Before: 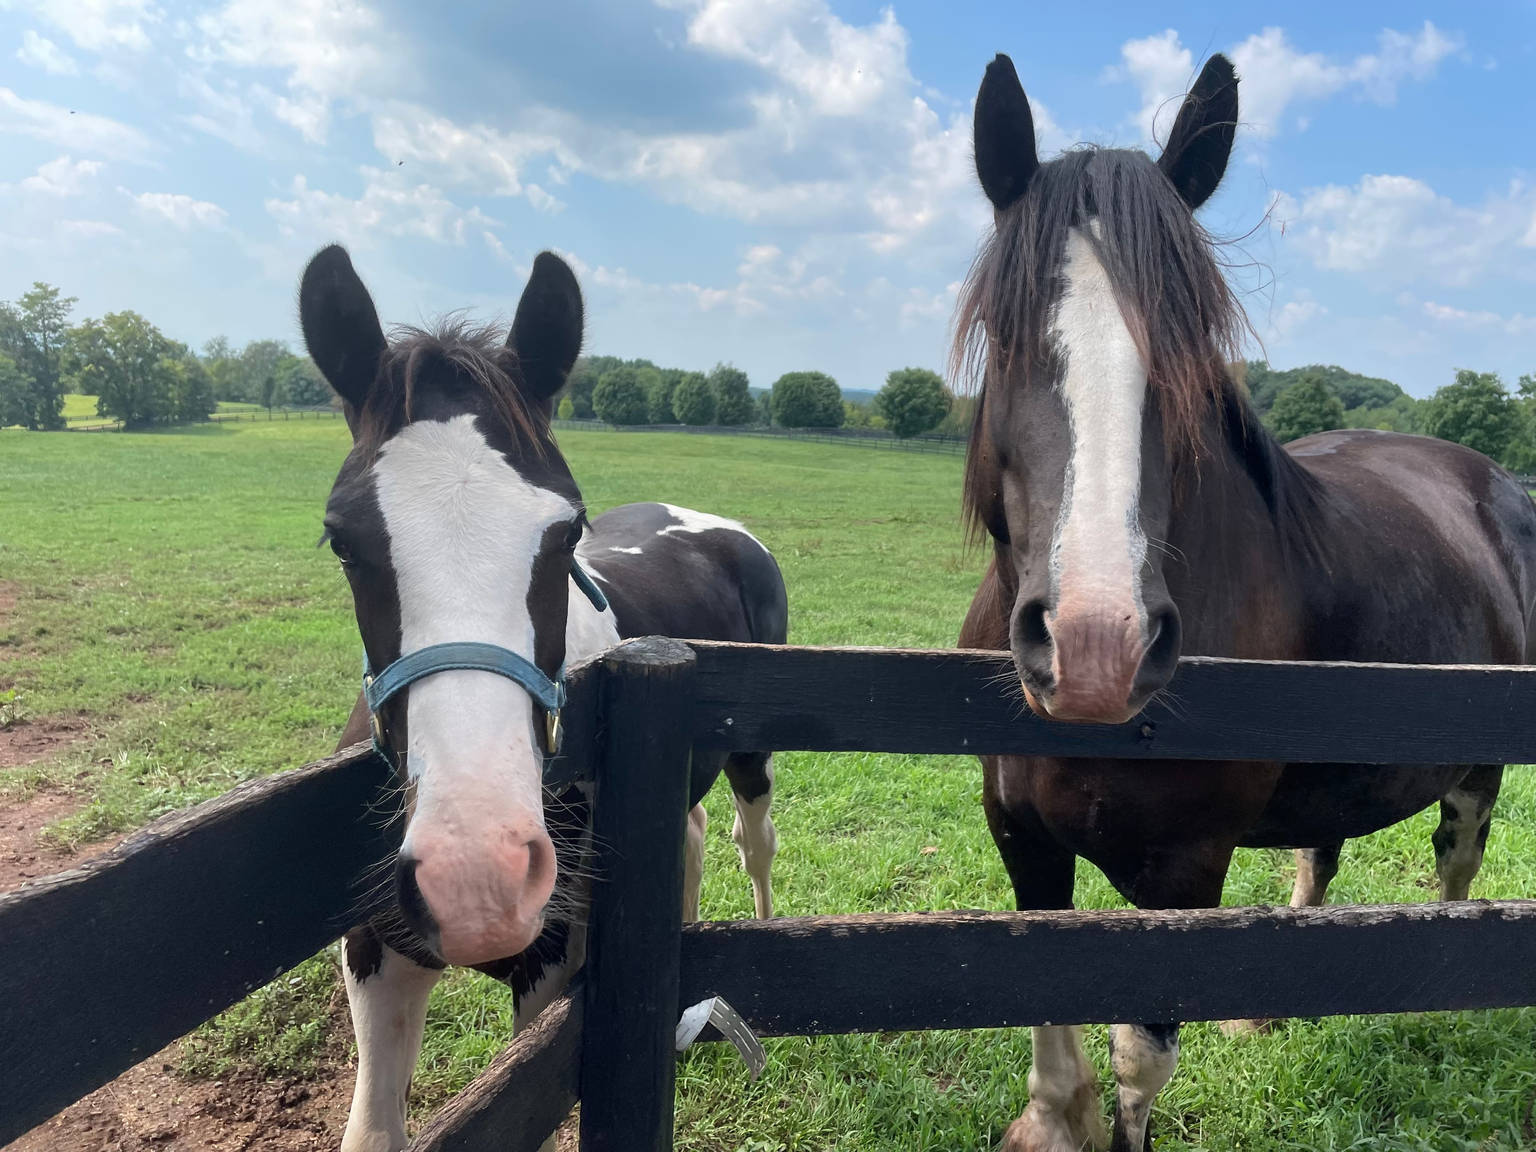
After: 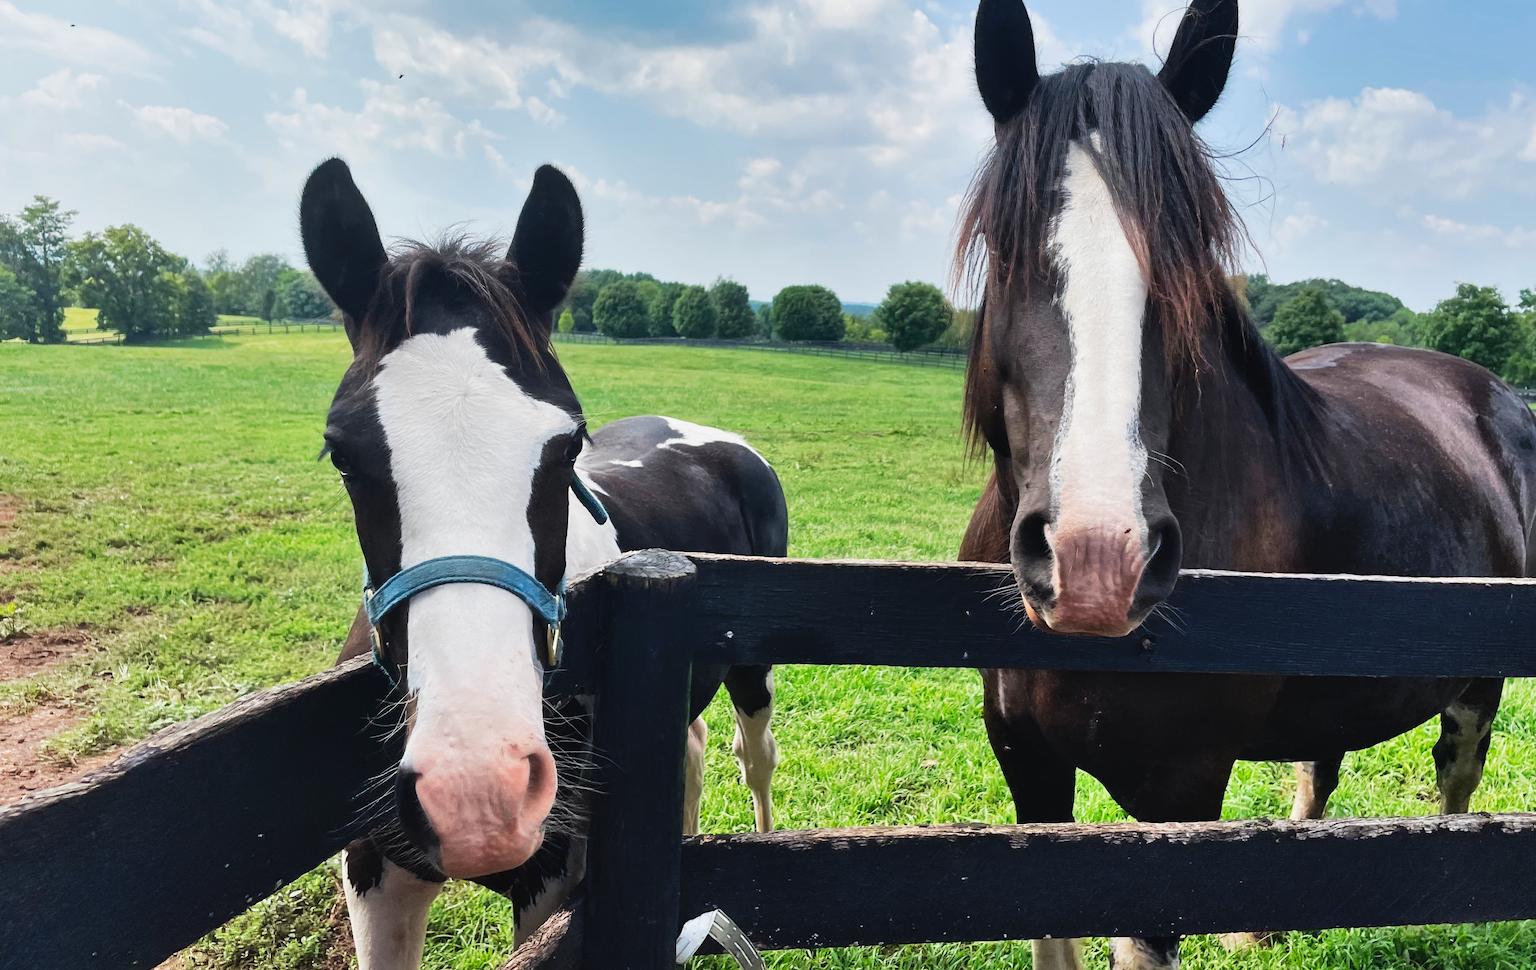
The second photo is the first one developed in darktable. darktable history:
tone curve: curves: ch0 [(0, 0.023) (0.132, 0.075) (0.251, 0.186) (0.463, 0.461) (0.662, 0.757) (0.854, 0.909) (1, 0.973)]; ch1 [(0, 0) (0.447, 0.411) (0.483, 0.469) (0.498, 0.496) (0.518, 0.514) (0.561, 0.579) (0.604, 0.645) (0.669, 0.73) (0.819, 0.93) (1, 1)]; ch2 [(0, 0) (0.307, 0.315) (0.425, 0.438) (0.483, 0.477) (0.503, 0.503) (0.526, 0.534) (0.567, 0.569) (0.617, 0.674) (0.703, 0.797) (0.985, 0.966)], preserve colors none
color balance rgb: perceptual saturation grading › global saturation 0.576%
shadows and highlights: radius 135.8, soften with gaussian
crop: top 7.604%, bottom 8.168%
